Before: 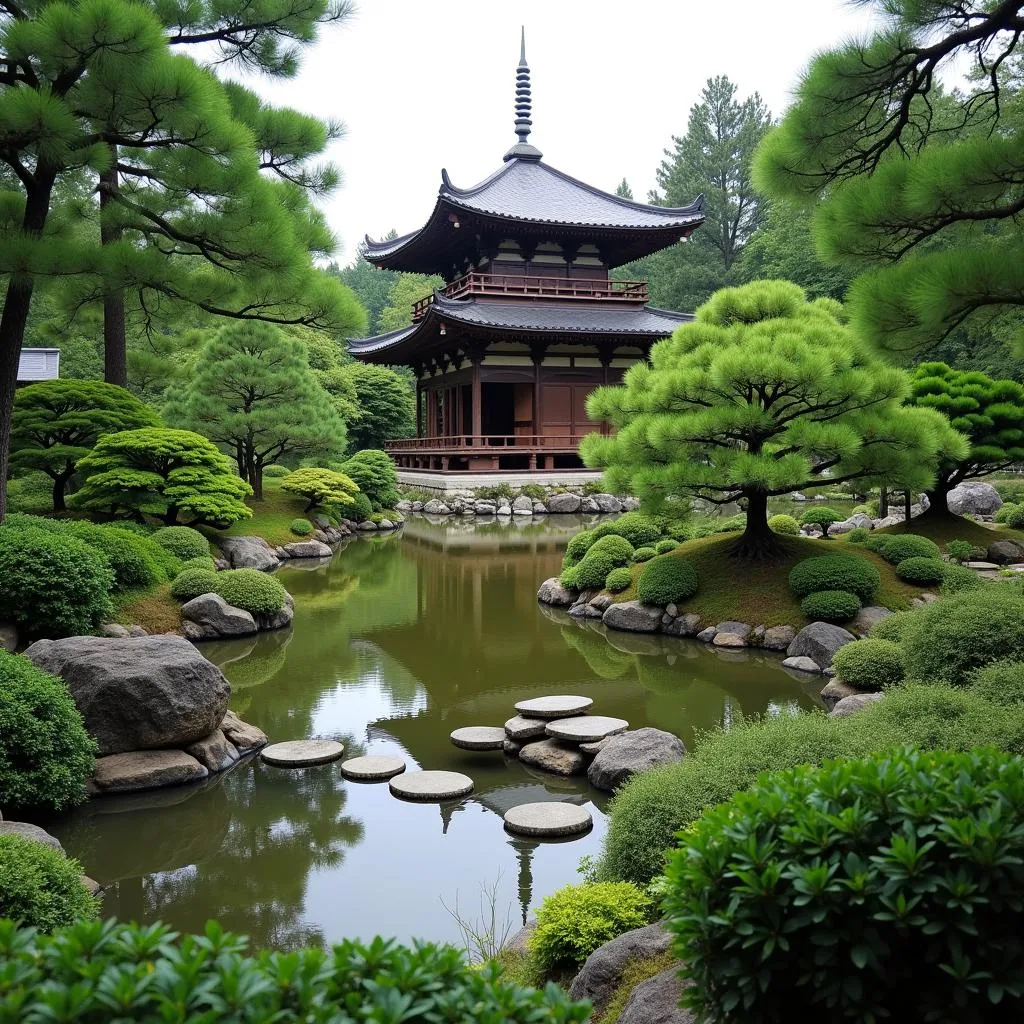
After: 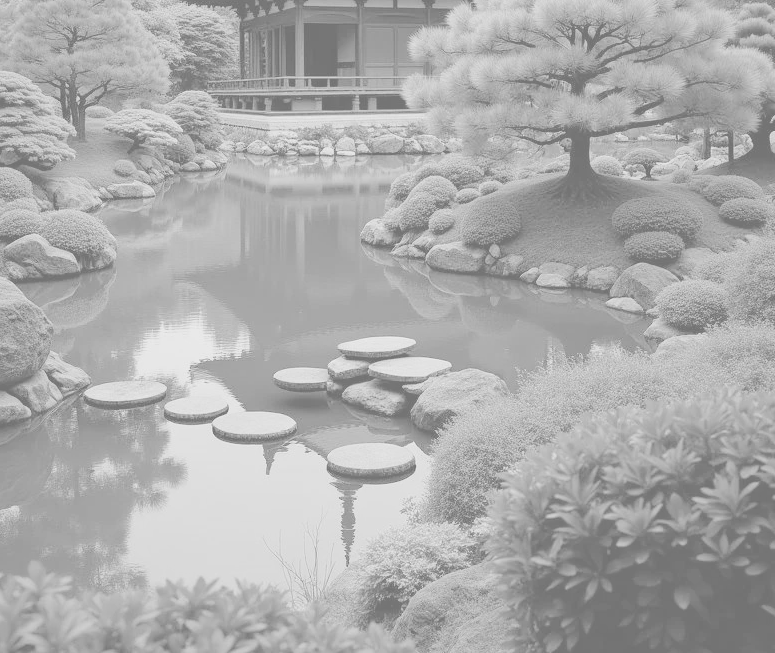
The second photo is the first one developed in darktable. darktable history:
crop and rotate: left 17.299%, top 35.115%, right 7.015%, bottom 1.024%
color correction: highlights a* -20.17, highlights b* 20.27, shadows a* 20.03, shadows b* -20.46, saturation 0.43
rgb levels: mode RGB, independent channels, levels [[0, 0.474, 1], [0, 0.5, 1], [0, 0.5, 1]]
contrast brightness saturation: contrast -0.32, brightness 0.75, saturation -0.78
tone equalizer: on, module defaults
white balance: red 0.967, blue 1.119, emerald 0.756
monochrome: on, module defaults
